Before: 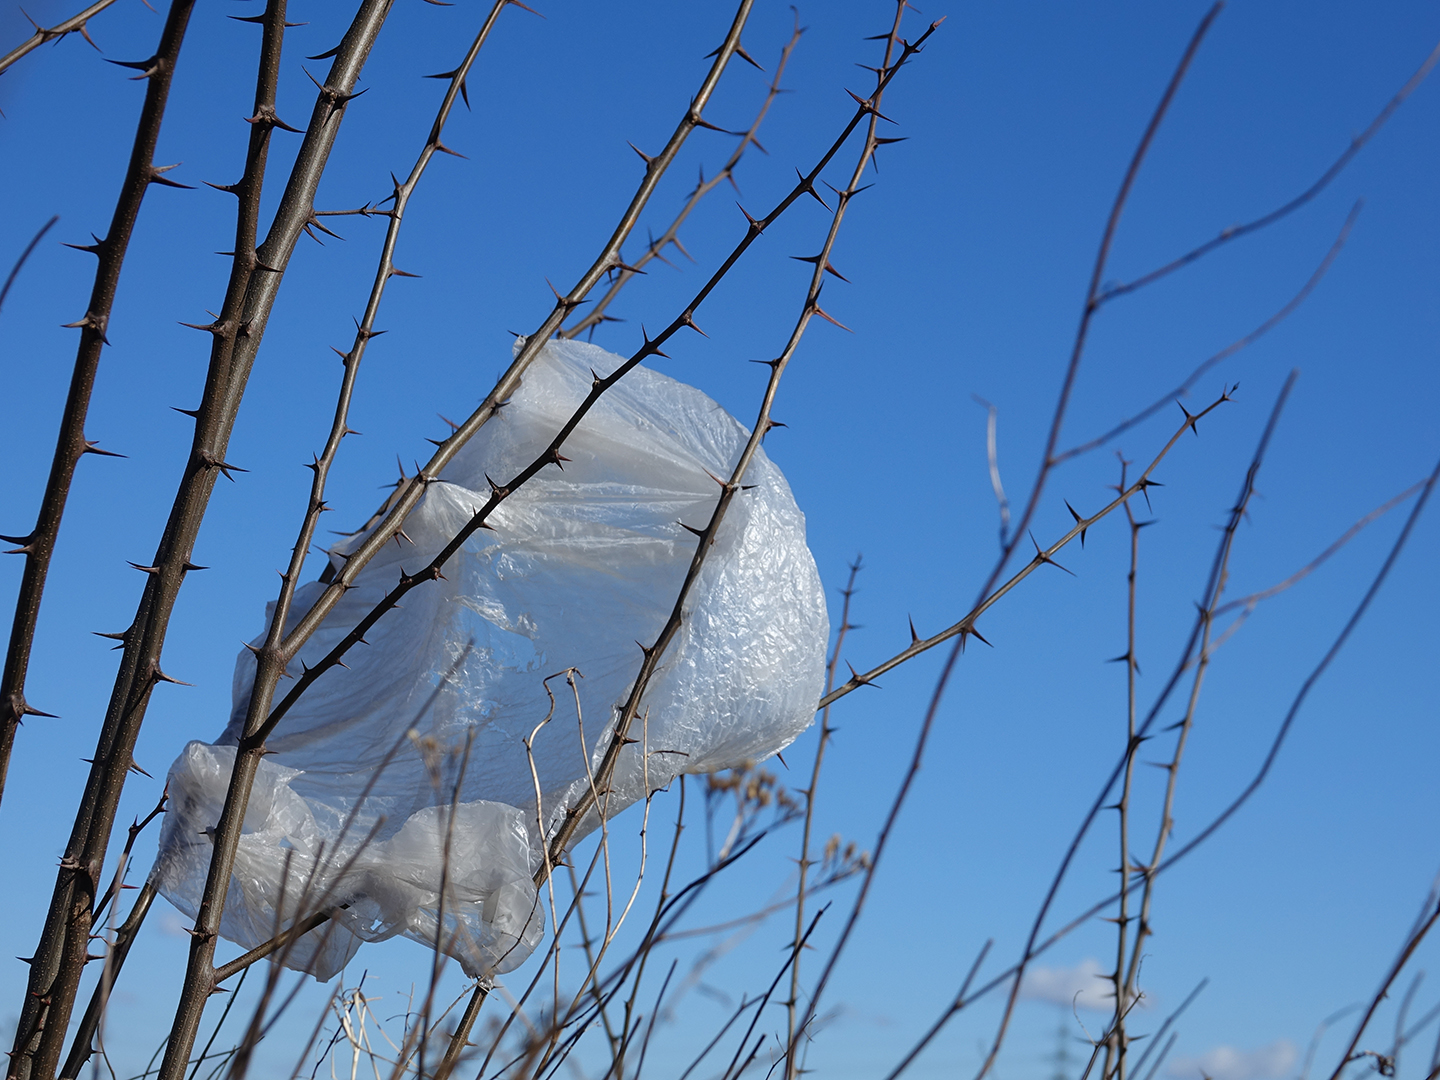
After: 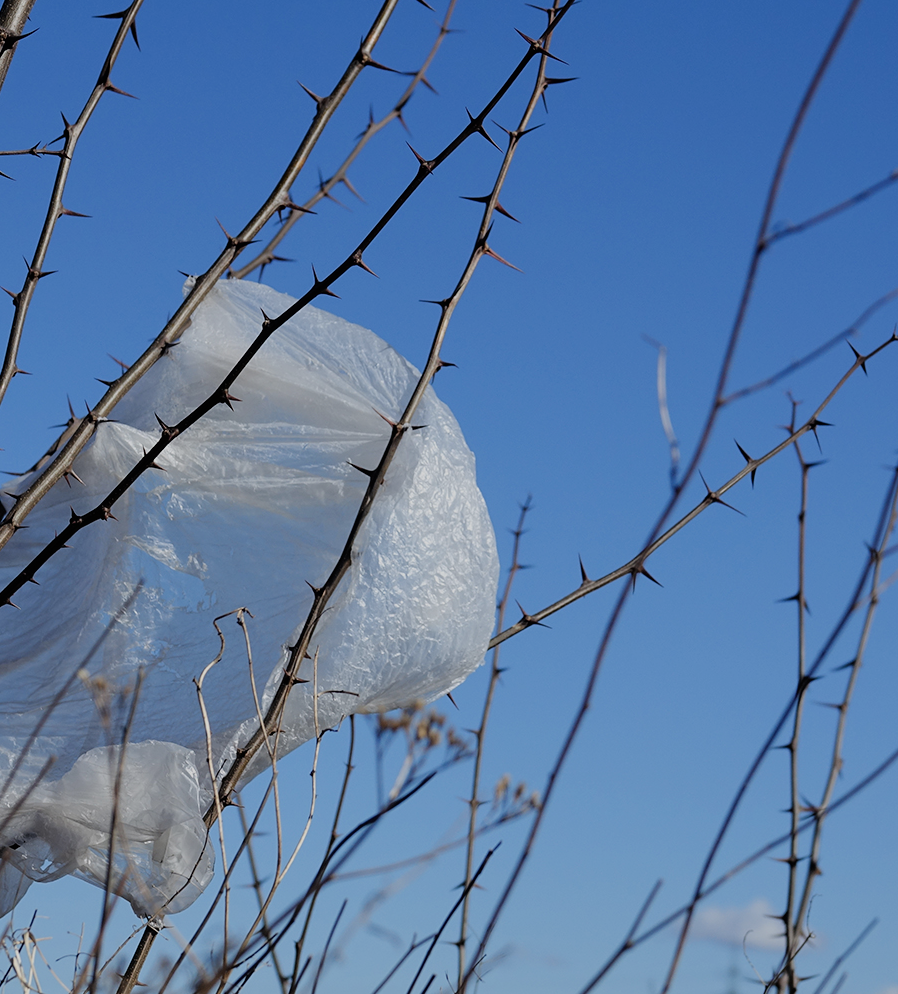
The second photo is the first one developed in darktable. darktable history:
shadows and highlights: shadows 32, highlights -32, soften with gaussian
crop and rotate: left 22.918%, top 5.629%, right 14.711%, bottom 2.247%
filmic rgb: black relative exposure -7.65 EV, white relative exposure 4.56 EV, hardness 3.61
